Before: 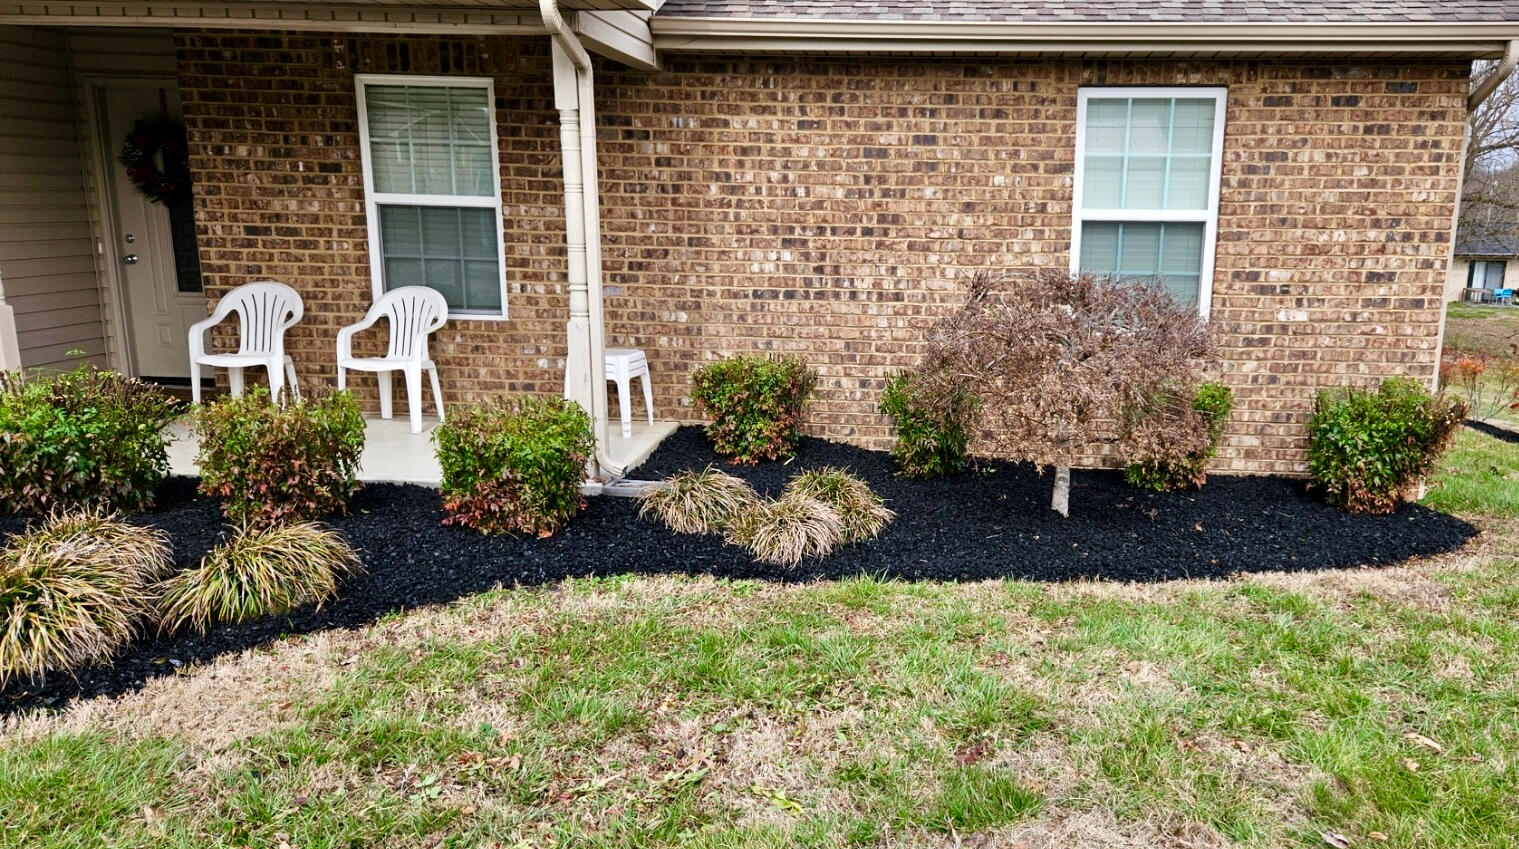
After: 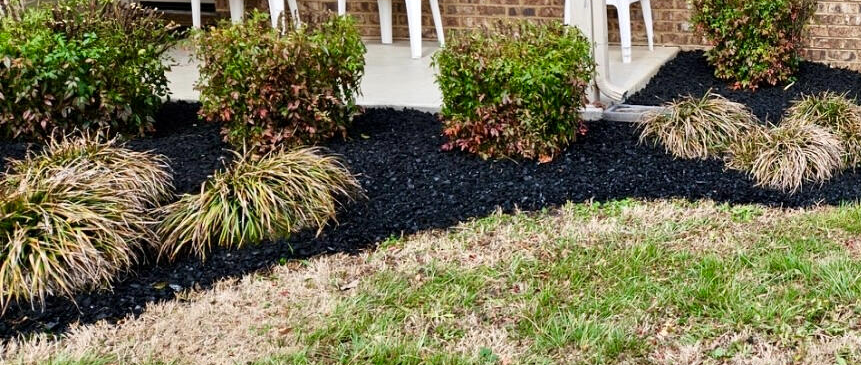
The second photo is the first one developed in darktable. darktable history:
crop: top 44.255%, right 43.284%, bottom 12.741%
